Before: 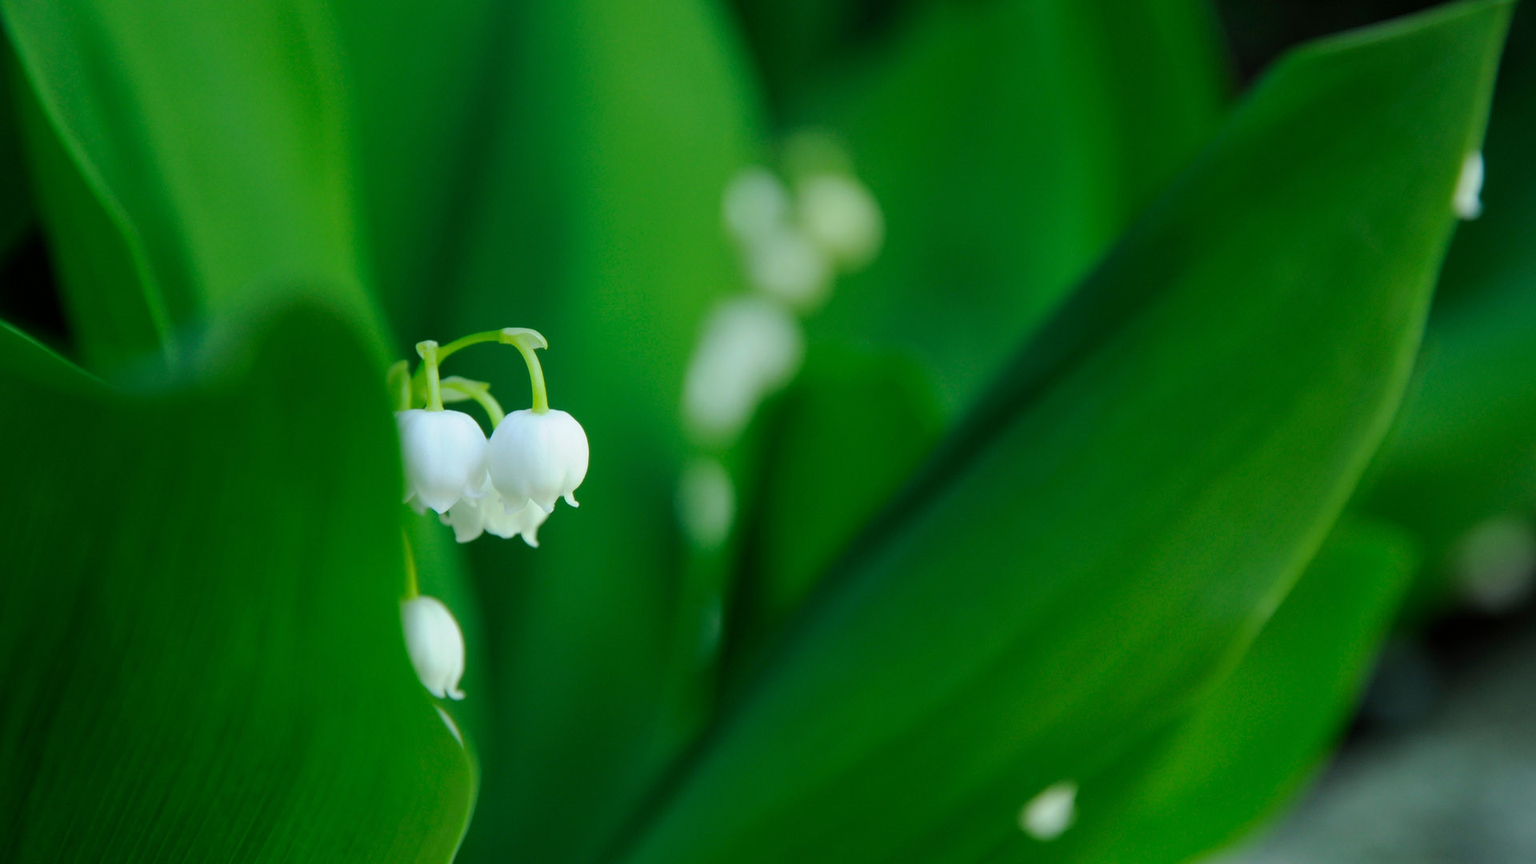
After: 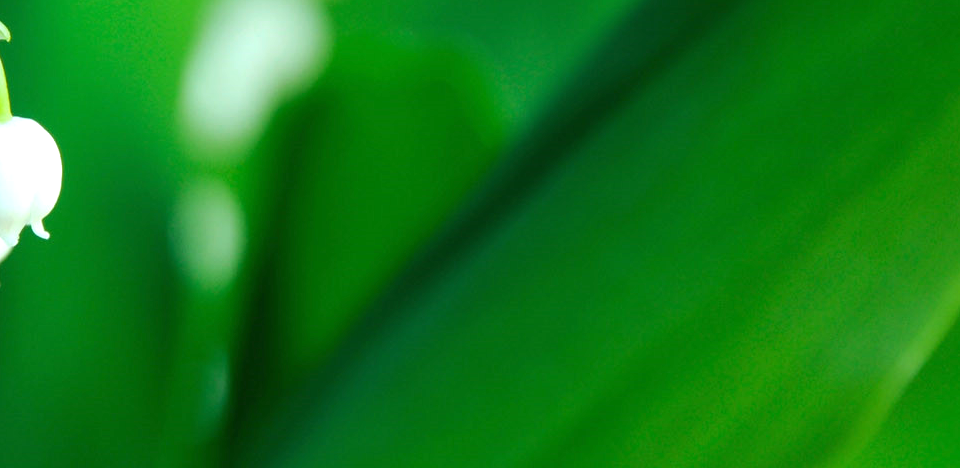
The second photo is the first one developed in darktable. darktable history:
crop: left 35.149%, top 36.618%, right 14.809%, bottom 19.975%
base curve: preserve colors none
exposure: black level correction 0, exposure 0.704 EV, compensate exposure bias true, compensate highlight preservation false
tone equalizer: edges refinement/feathering 500, mask exposure compensation -1.57 EV, preserve details no
